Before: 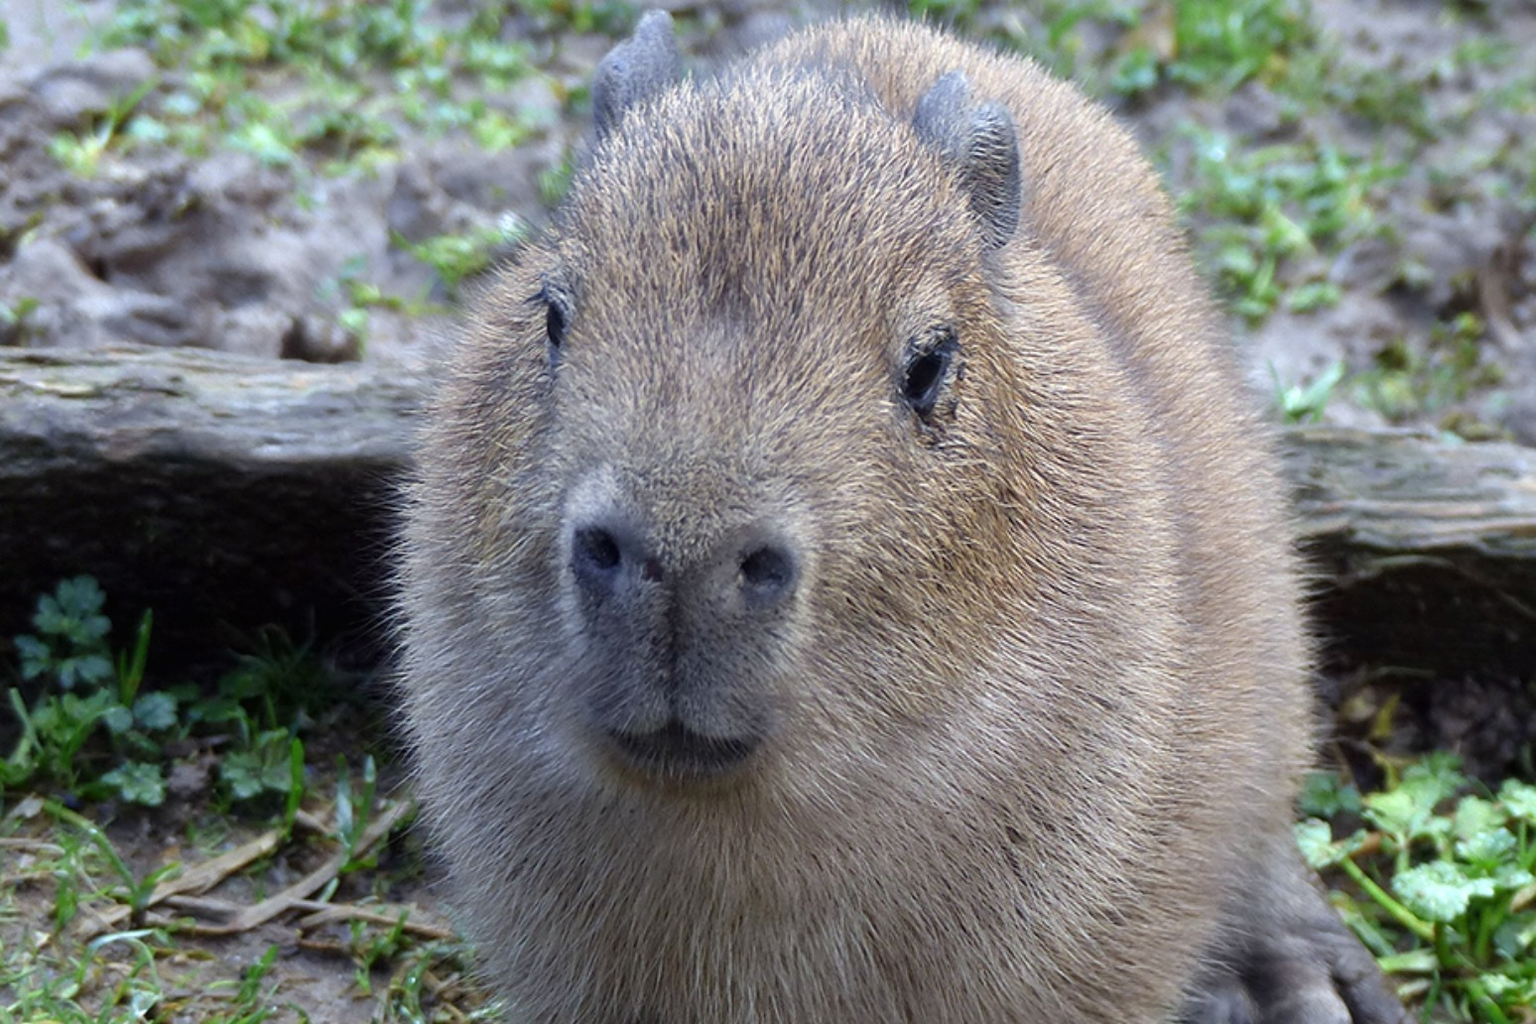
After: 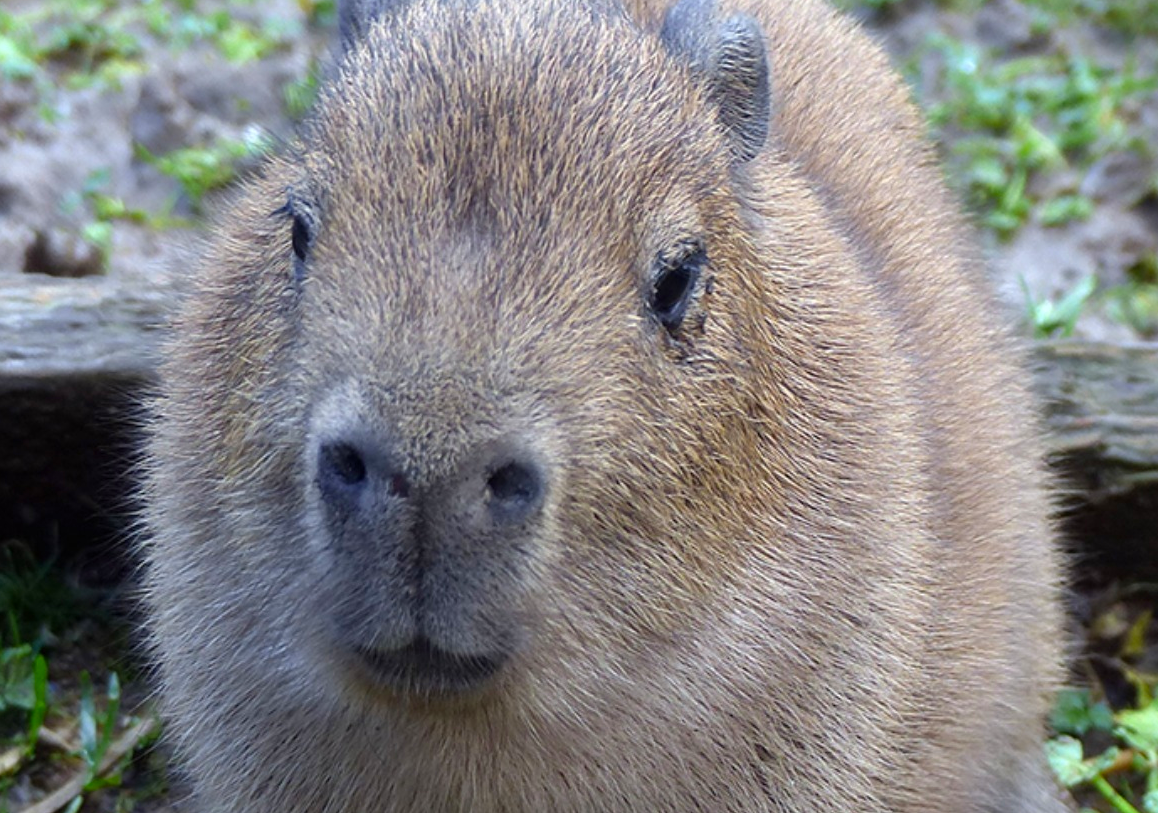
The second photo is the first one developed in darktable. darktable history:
color balance rgb: perceptual saturation grading › global saturation 20%, global vibrance 10%
crop: left 16.768%, top 8.653%, right 8.362%, bottom 12.485%
